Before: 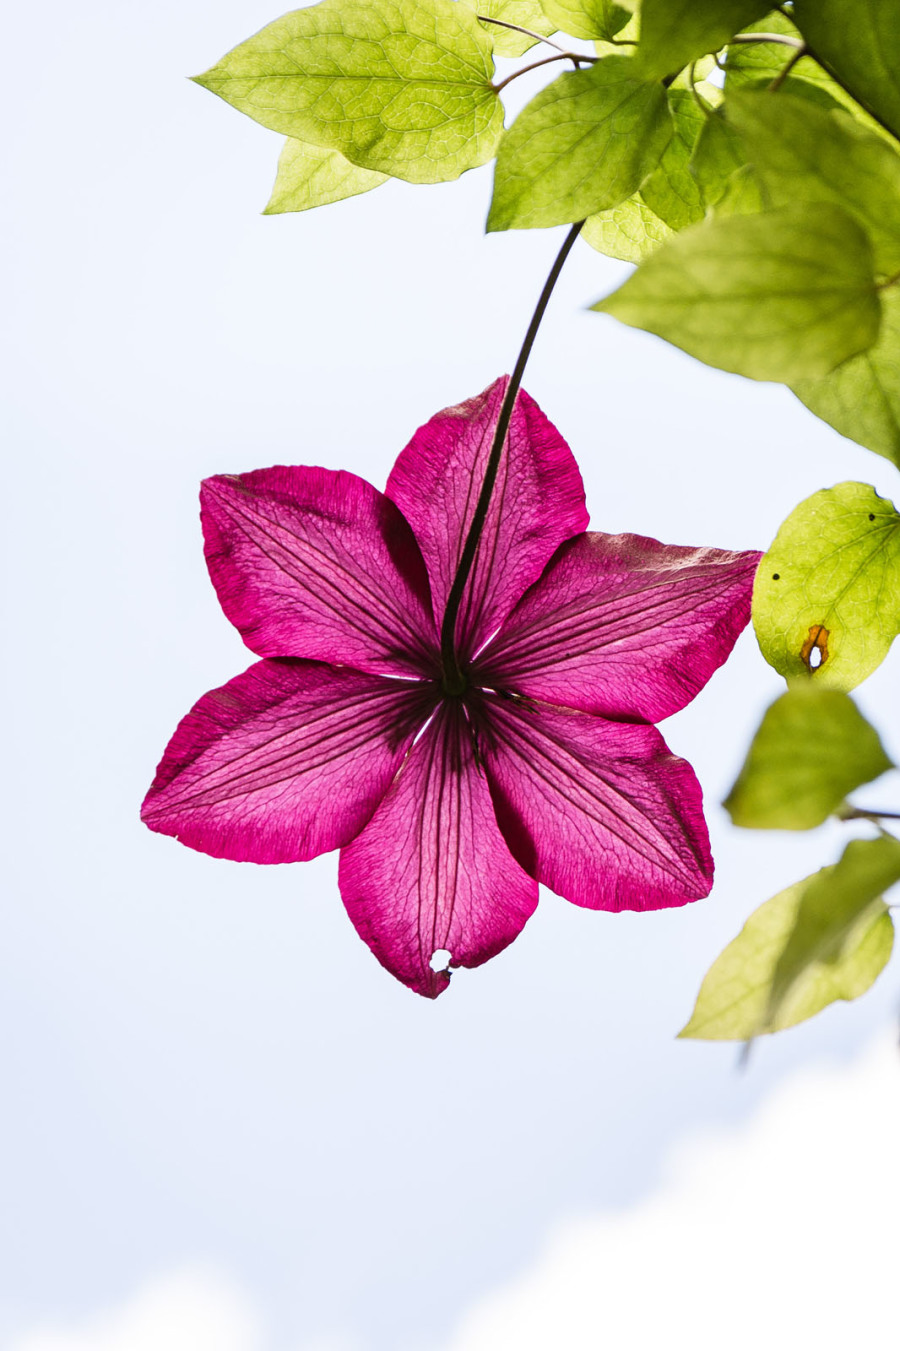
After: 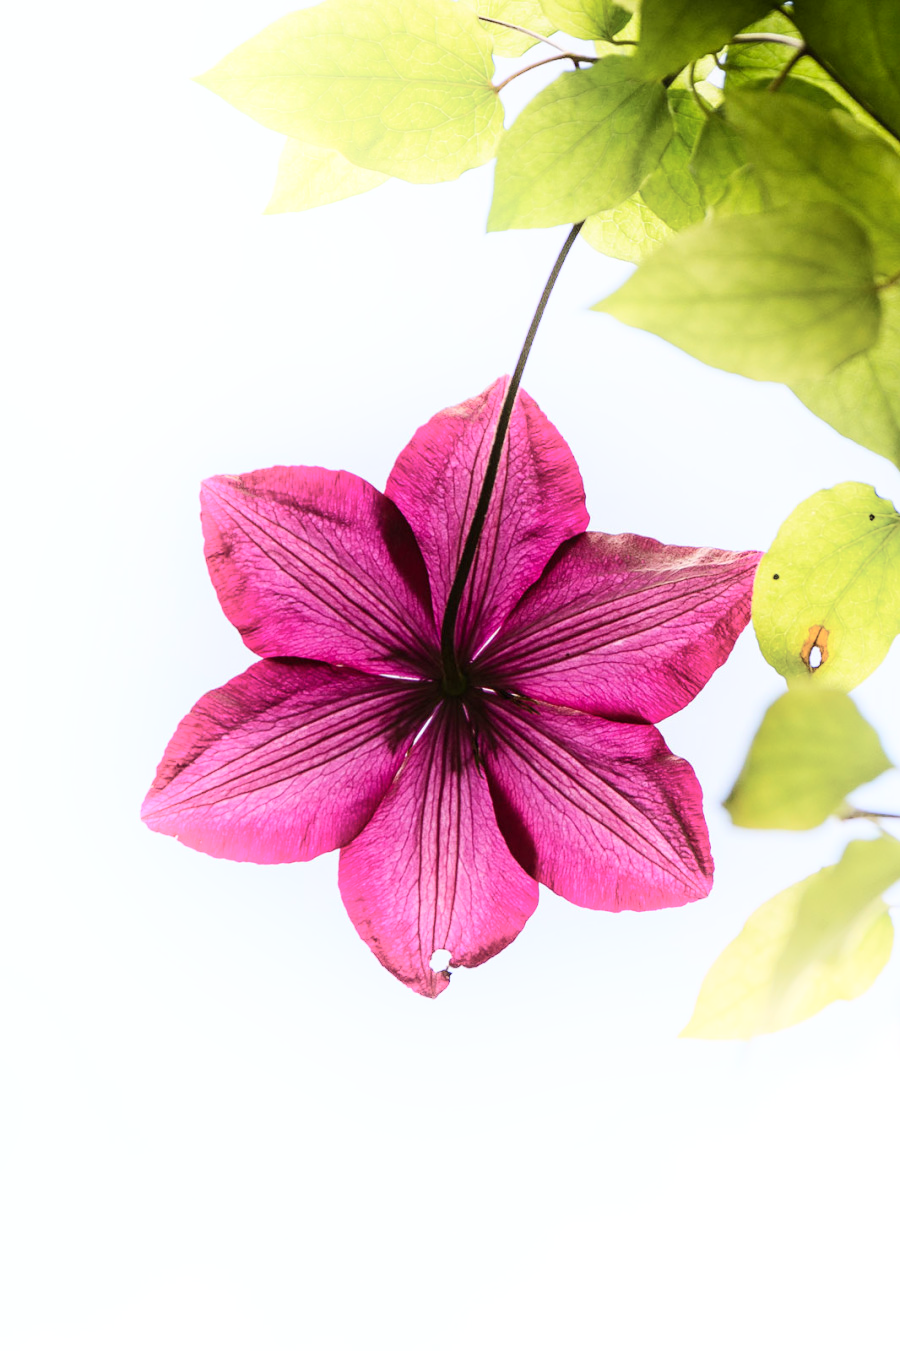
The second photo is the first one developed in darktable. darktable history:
shadows and highlights: shadows -89.74, highlights 89.34, soften with gaussian
